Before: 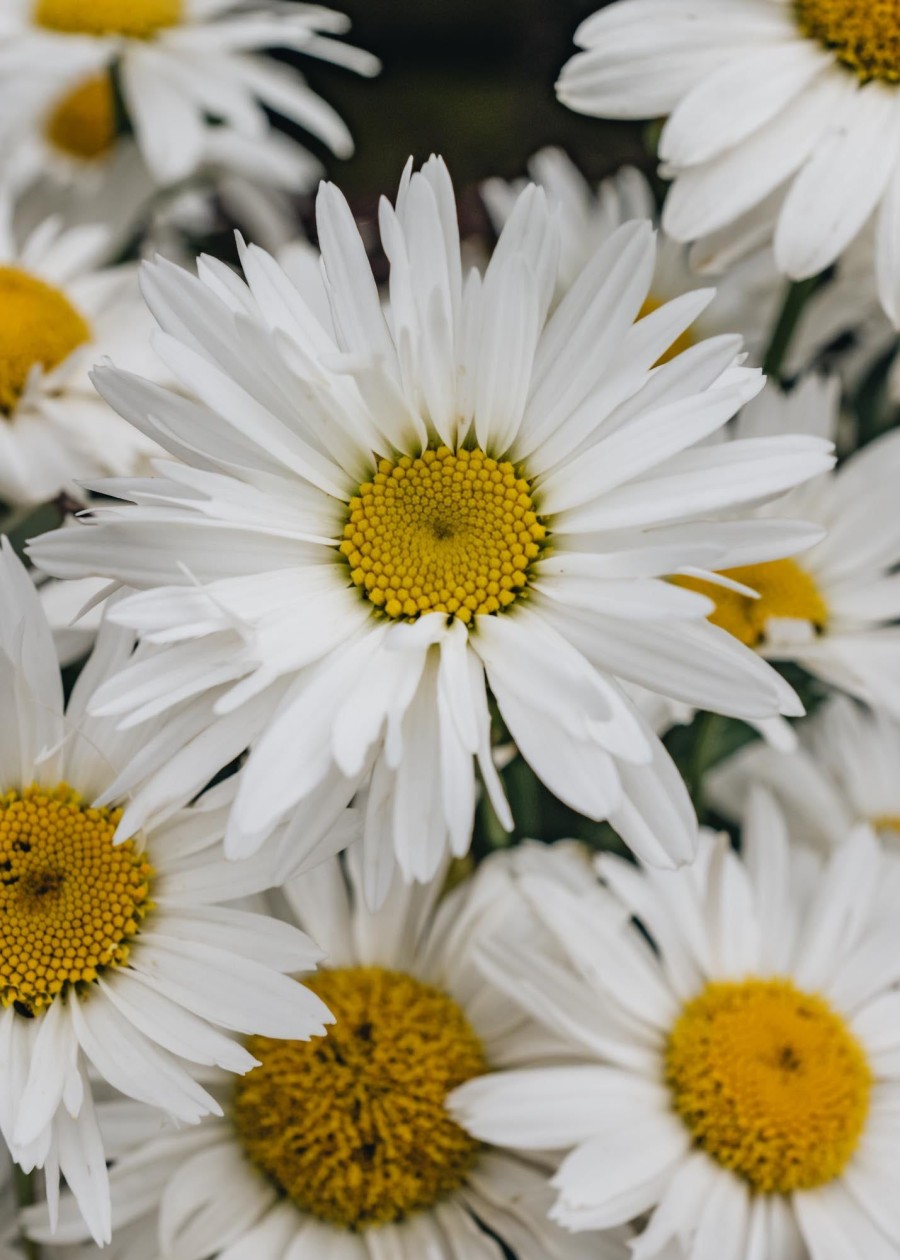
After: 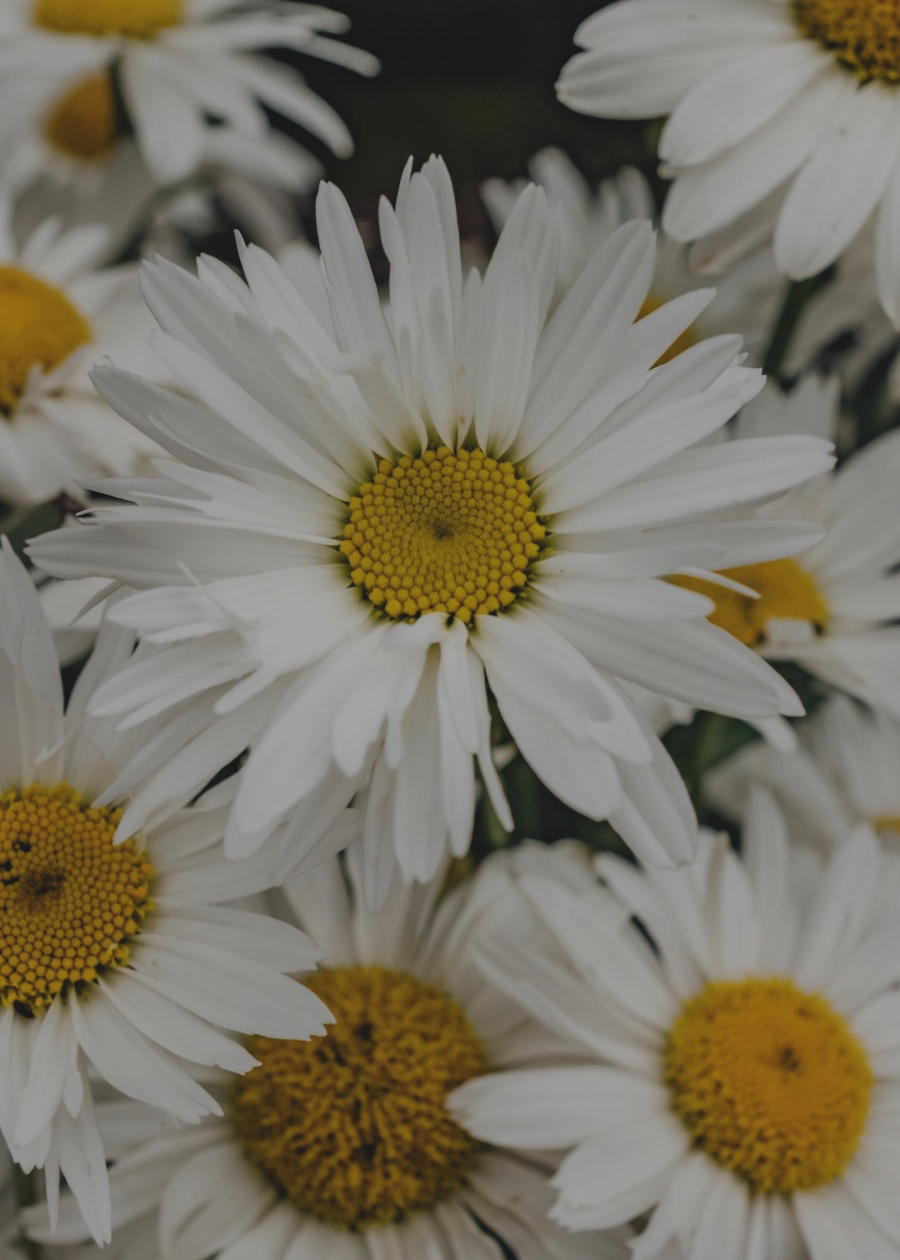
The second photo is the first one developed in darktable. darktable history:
tone equalizer: on, module defaults
exposure: black level correction -0.016, exposure -1.018 EV, compensate highlight preservation false
color correction: highlights b* 3
